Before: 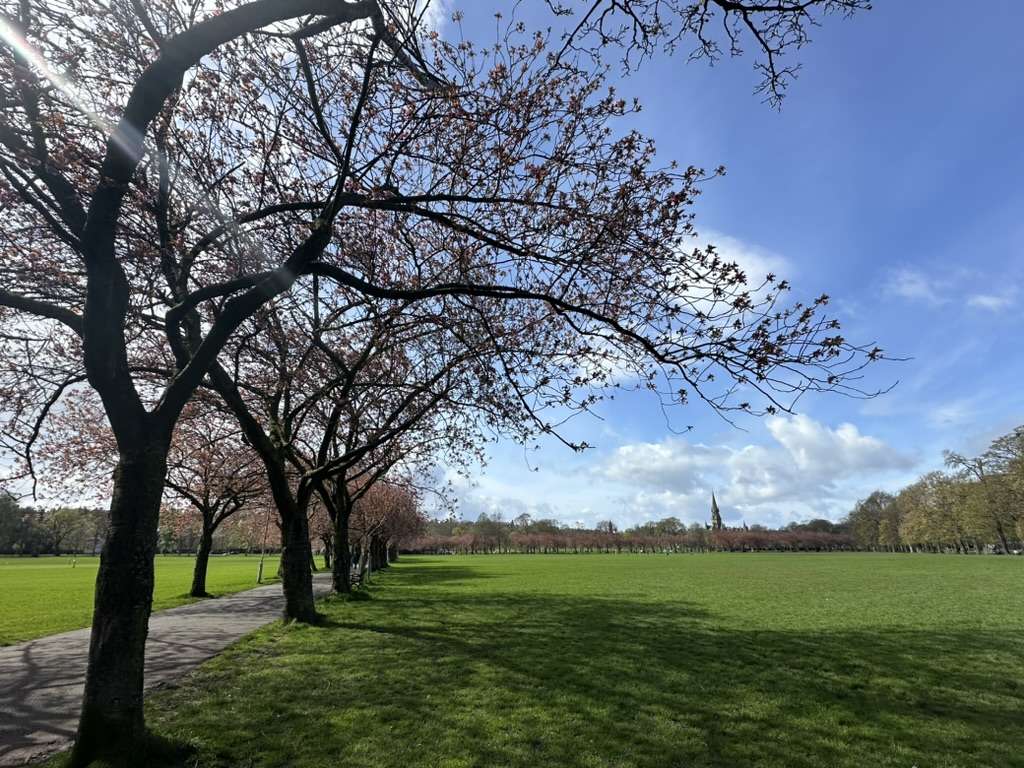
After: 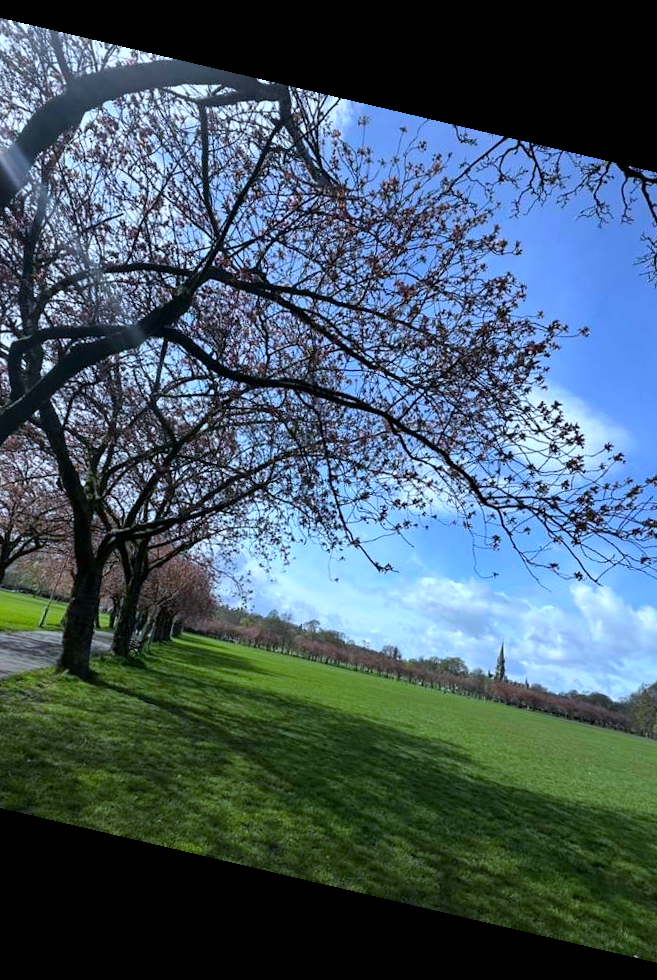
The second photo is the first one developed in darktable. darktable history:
white balance: red 0.926, green 1.003, blue 1.133
rotate and perspective: rotation 13.27°, automatic cropping off
crop: left 21.674%, right 22.086%
